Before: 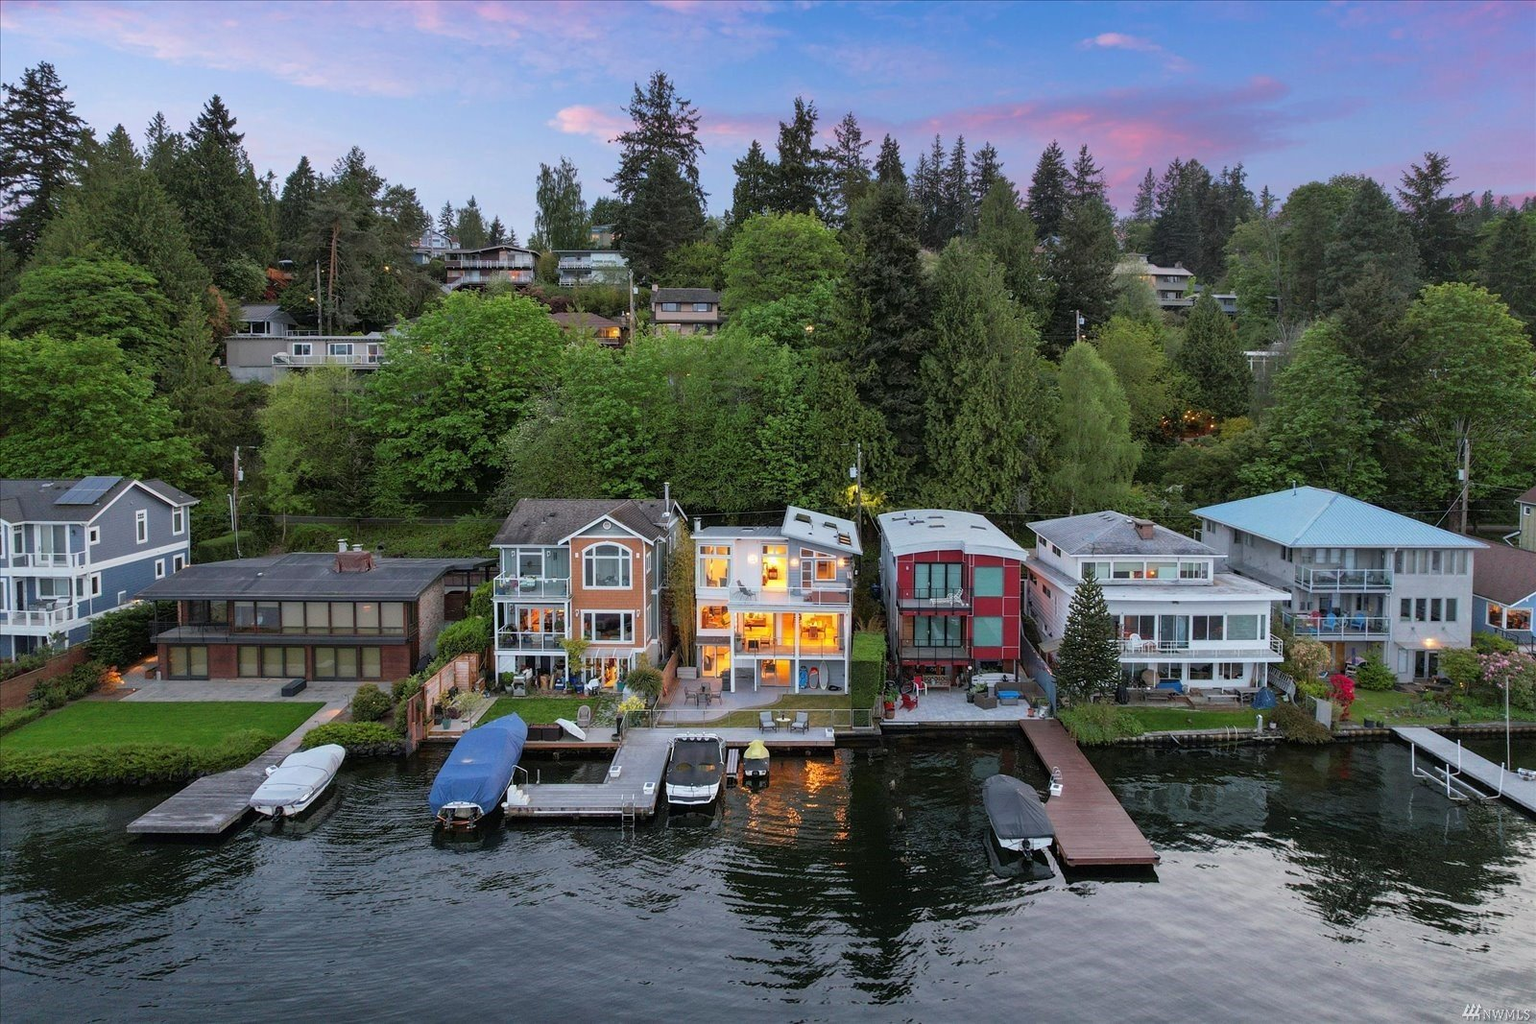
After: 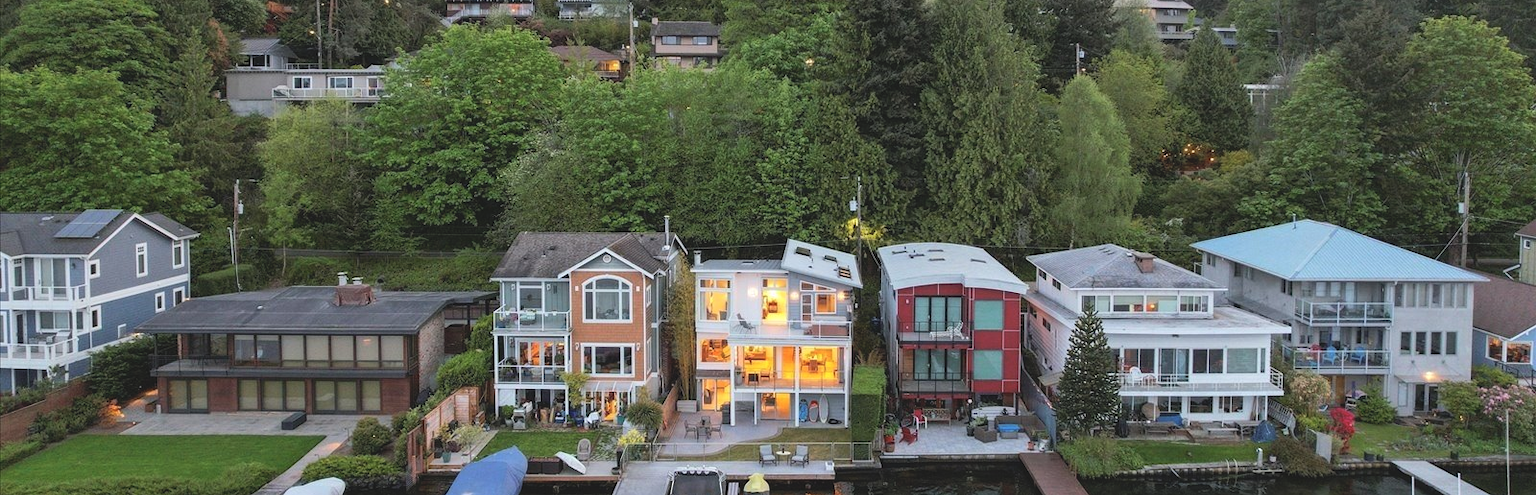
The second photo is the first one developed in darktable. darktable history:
crop and rotate: top 26.056%, bottom 25.543%
contrast brightness saturation: contrast -0.15, brightness 0.05, saturation -0.12
tone equalizer: -8 EV -0.417 EV, -7 EV -0.389 EV, -6 EV -0.333 EV, -5 EV -0.222 EV, -3 EV 0.222 EV, -2 EV 0.333 EV, -1 EV 0.389 EV, +0 EV 0.417 EV, edges refinement/feathering 500, mask exposure compensation -1.57 EV, preserve details no
